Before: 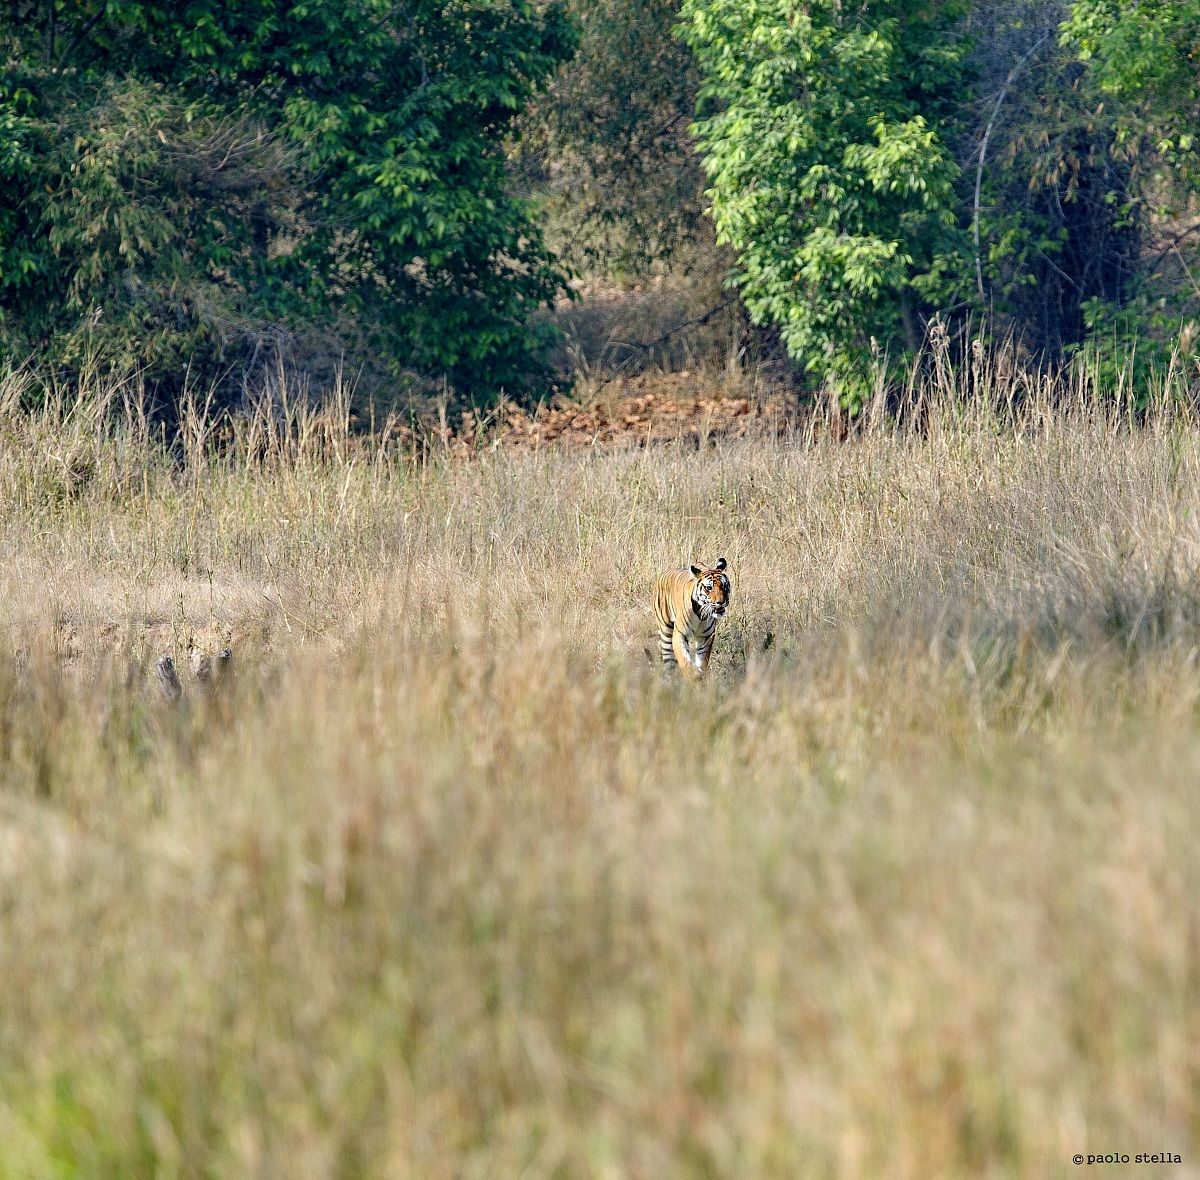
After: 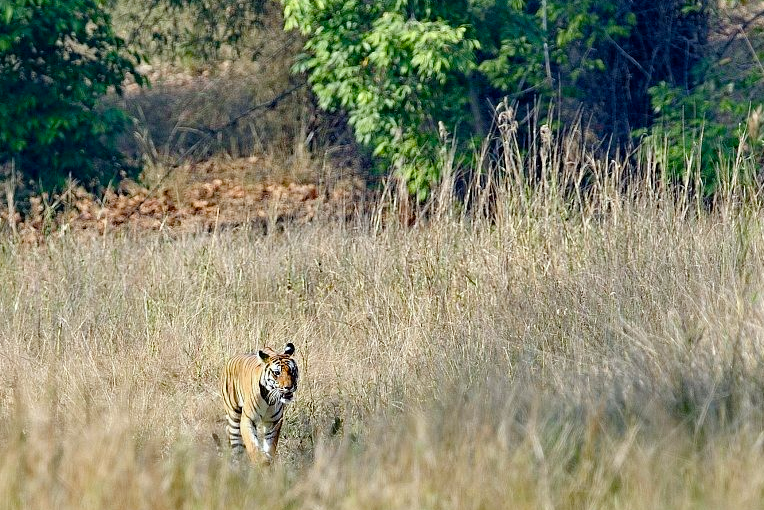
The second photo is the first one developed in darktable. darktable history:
crop: left 36.005%, top 18.293%, right 0.31%, bottom 38.444%
color balance rgb: perceptual saturation grading › global saturation 20%, perceptual saturation grading › highlights -25%, perceptual saturation grading › shadows 25%
white balance: red 0.978, blue 0.999
